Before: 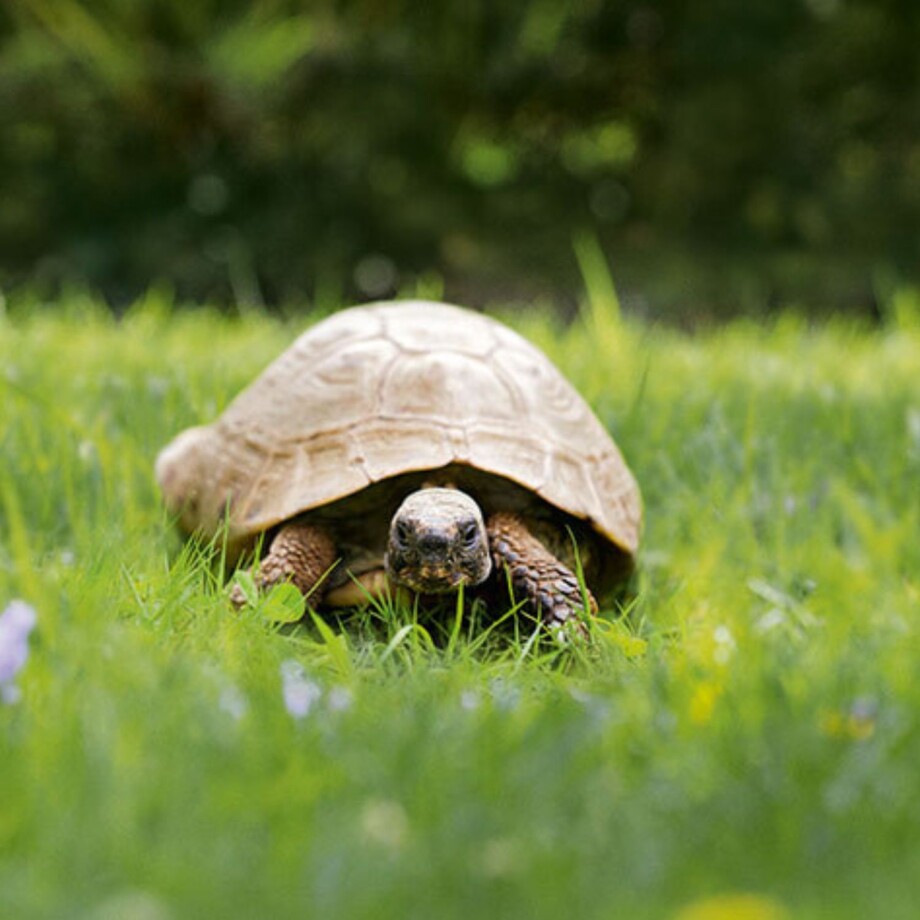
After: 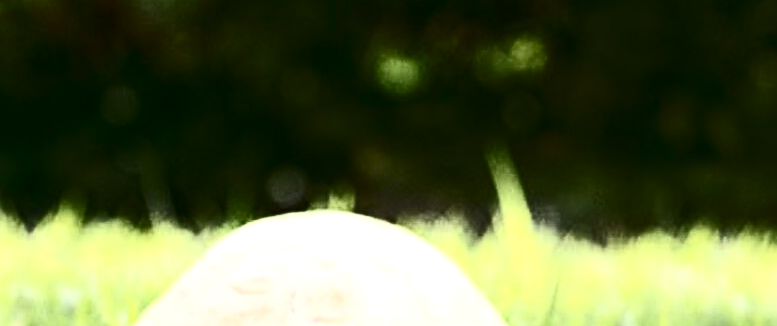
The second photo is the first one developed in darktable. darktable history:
tone equalizer: edges refinement/feathering 500, mask exposure compensation -1.57 EV, preserve details no
crop and rotate: left 9.626%, top 9.77%, right 5.882%, bottom 54.69%
sharpen: on, module defaults
shadows and highlights: radius 171.2, shadows 27.2, white point adjustment 2.96, highlights -68.24, soften with gaussian
contrast brightness saturation: contrast 0.913, brightness 0.193
